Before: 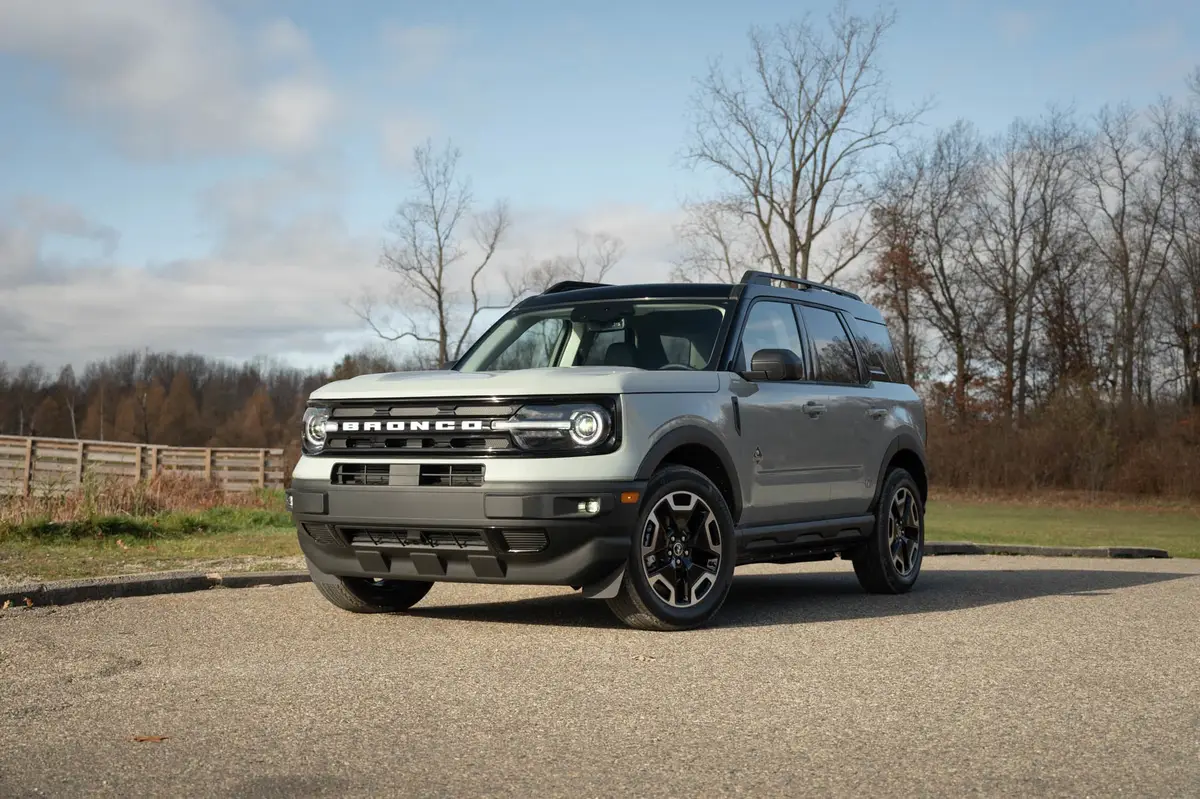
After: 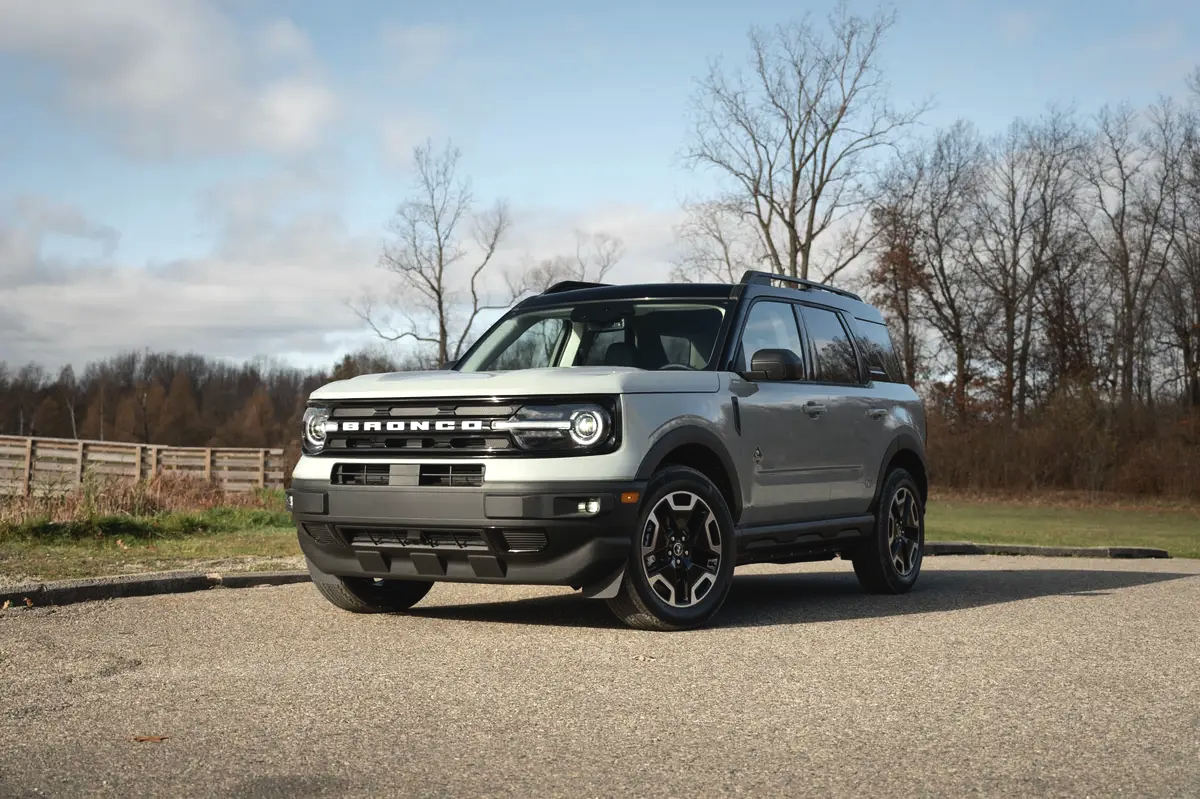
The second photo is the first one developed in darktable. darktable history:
tone equalizer: -8 EV -0.417 EV, -7 EV -0.389 EV, -6 EV -0.333 EV, -5 EV -0.222 EV, -3 EV 0.222 EV, -2 EV 0.333 EV, -1 EV 0.389 EV, +0 EV 0.417 EV, edges refinement/feathering 500, mask exposure compensation -1.57 EV, preserve details no
contrast brightness saturation: contrast -0.08, brightness -0.04, saturation -0.11
